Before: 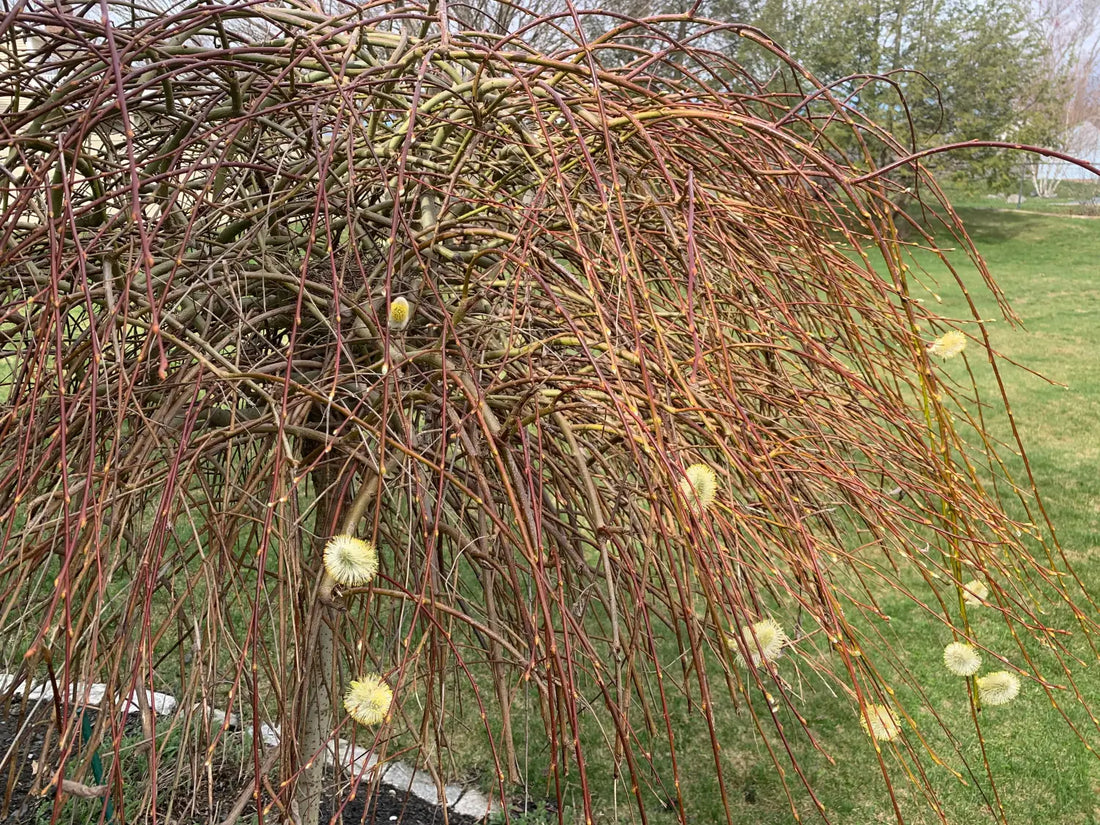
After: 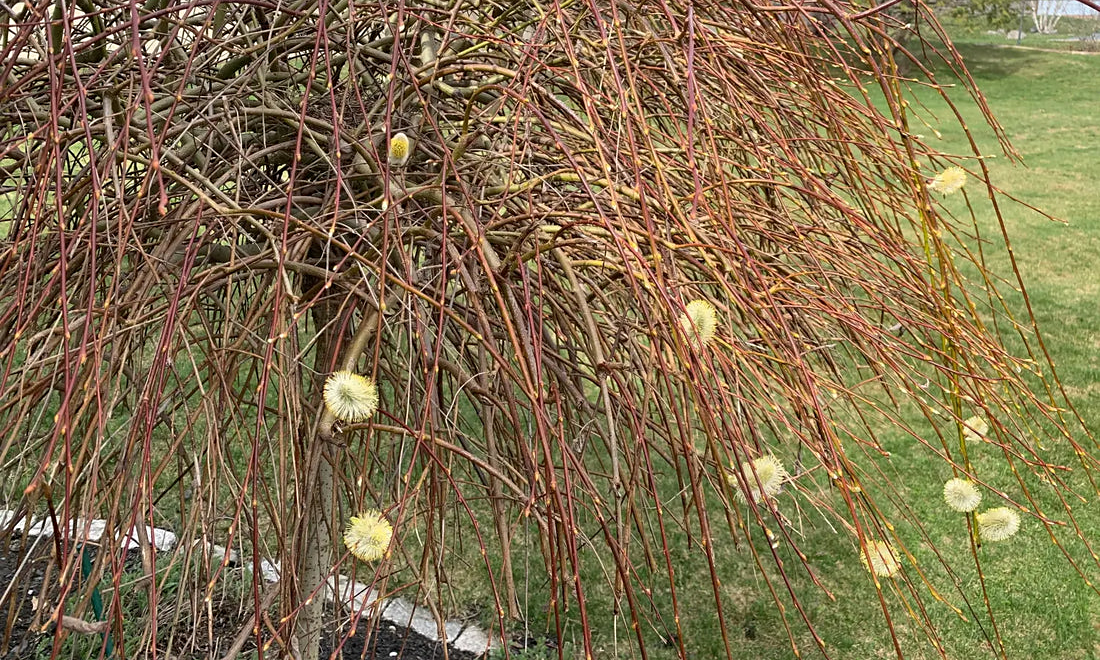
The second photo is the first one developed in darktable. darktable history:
crop and rotate: top 19.969%
sharpen: amount 0.205
